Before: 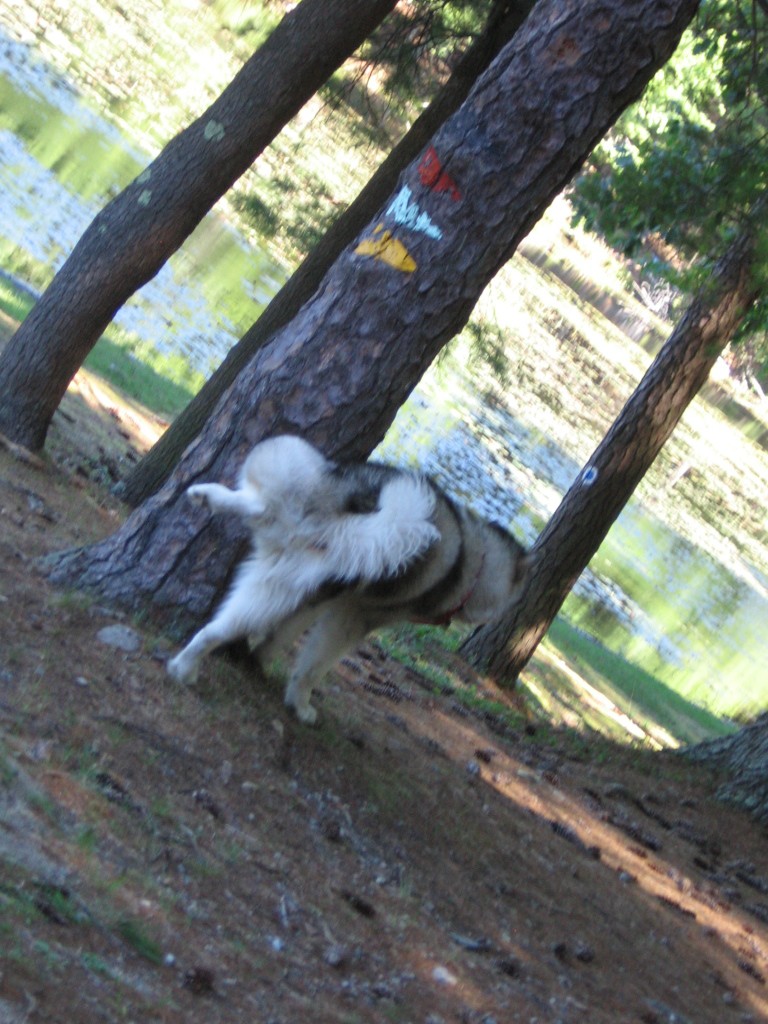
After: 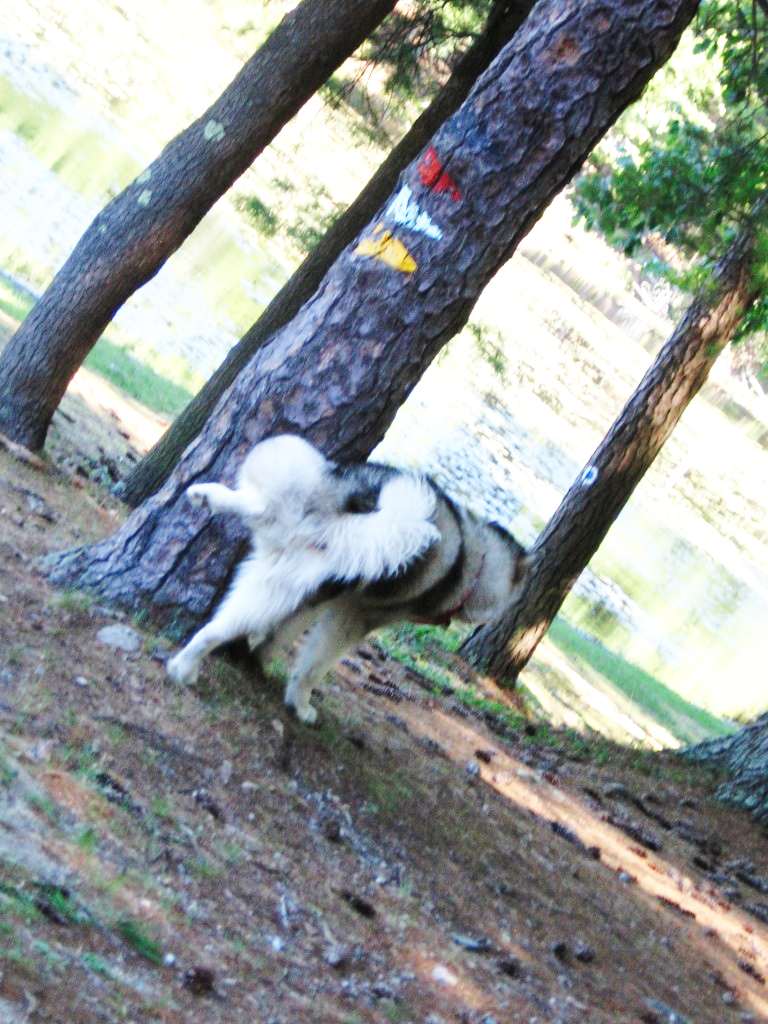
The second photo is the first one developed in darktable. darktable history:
base curve: curves: ch0 [(0, 0.003) (0.001, 0.002) (0.006, 0.004) (0.02, 0.022) (0.048, 0.086) (0.094, 0.234) (0.162, 0.431) (0.258, 0.629) (0.385, 0.8) (0.548, 0.918) (0.751, 0.988) (1, 1)], preserve colors none
tone equalizer: -7 EV 0.091 EV
